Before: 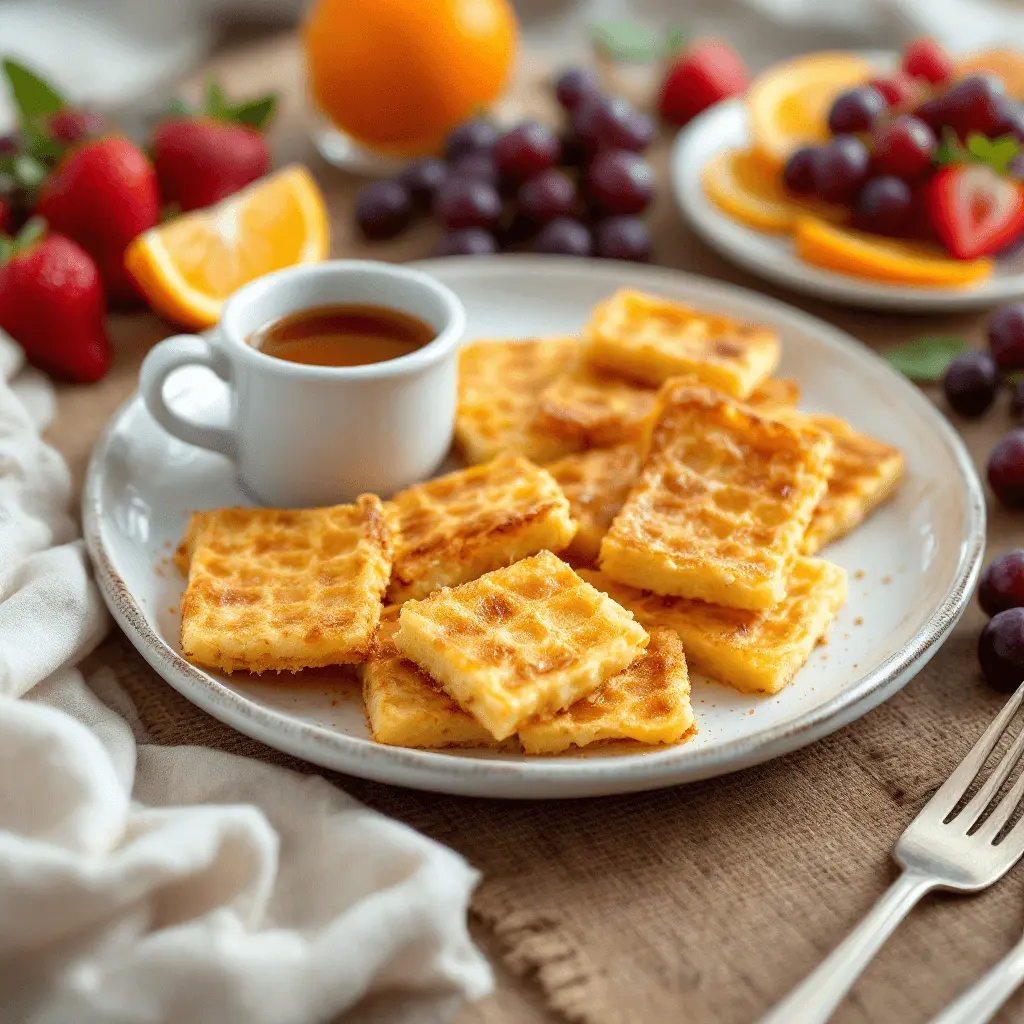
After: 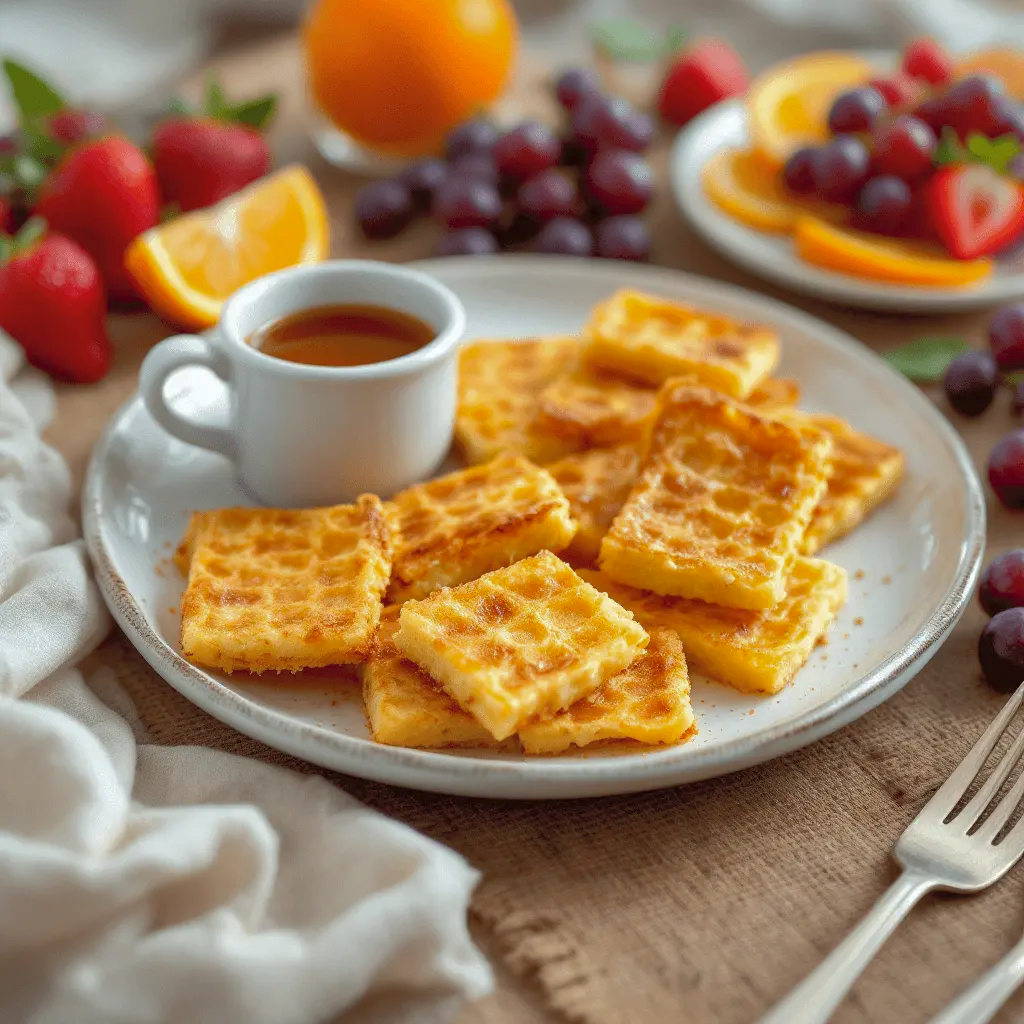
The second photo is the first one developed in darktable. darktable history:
shadows and highlights: shadows 61.06, highlights -59.92
